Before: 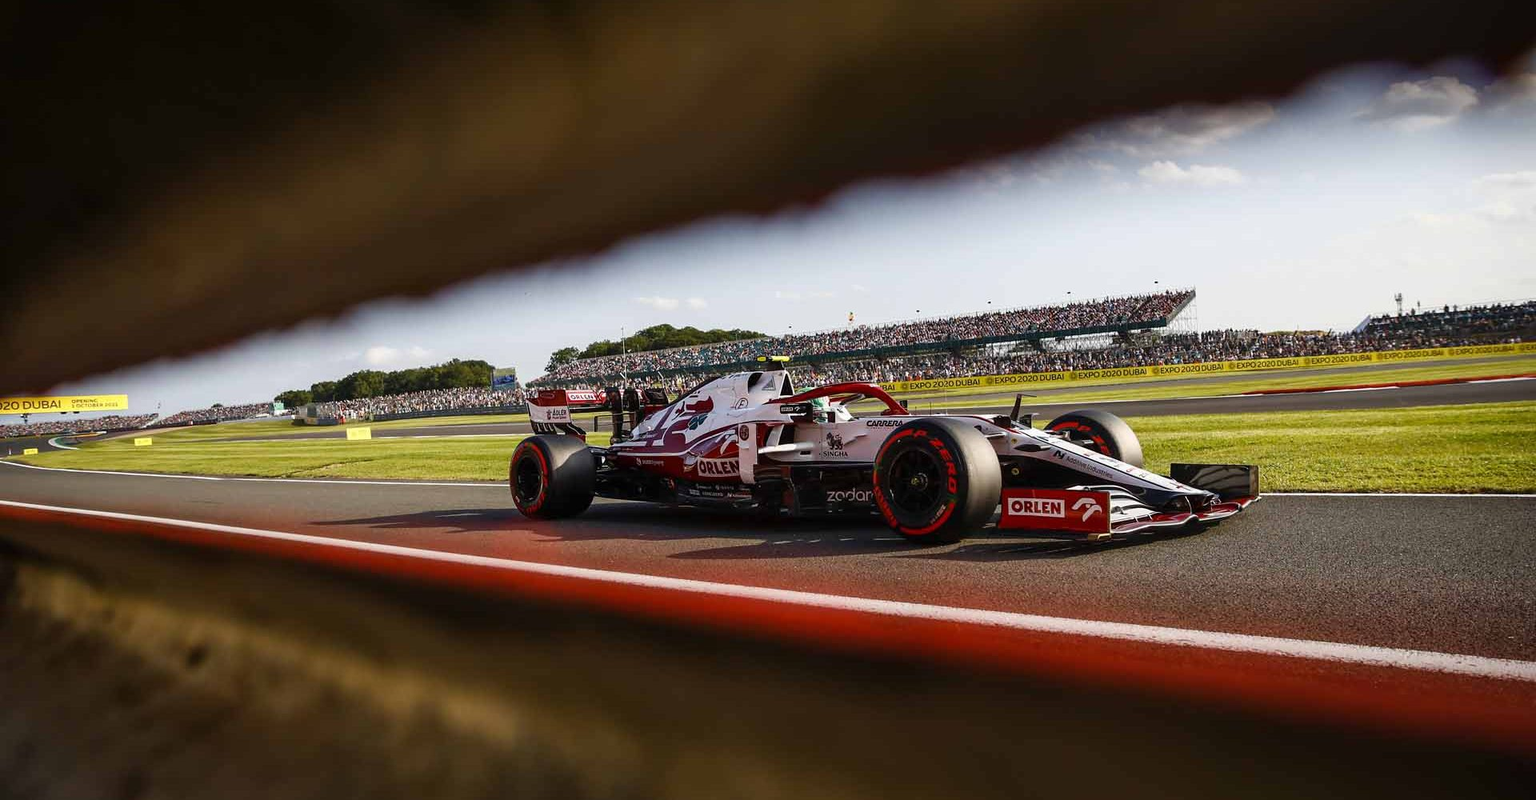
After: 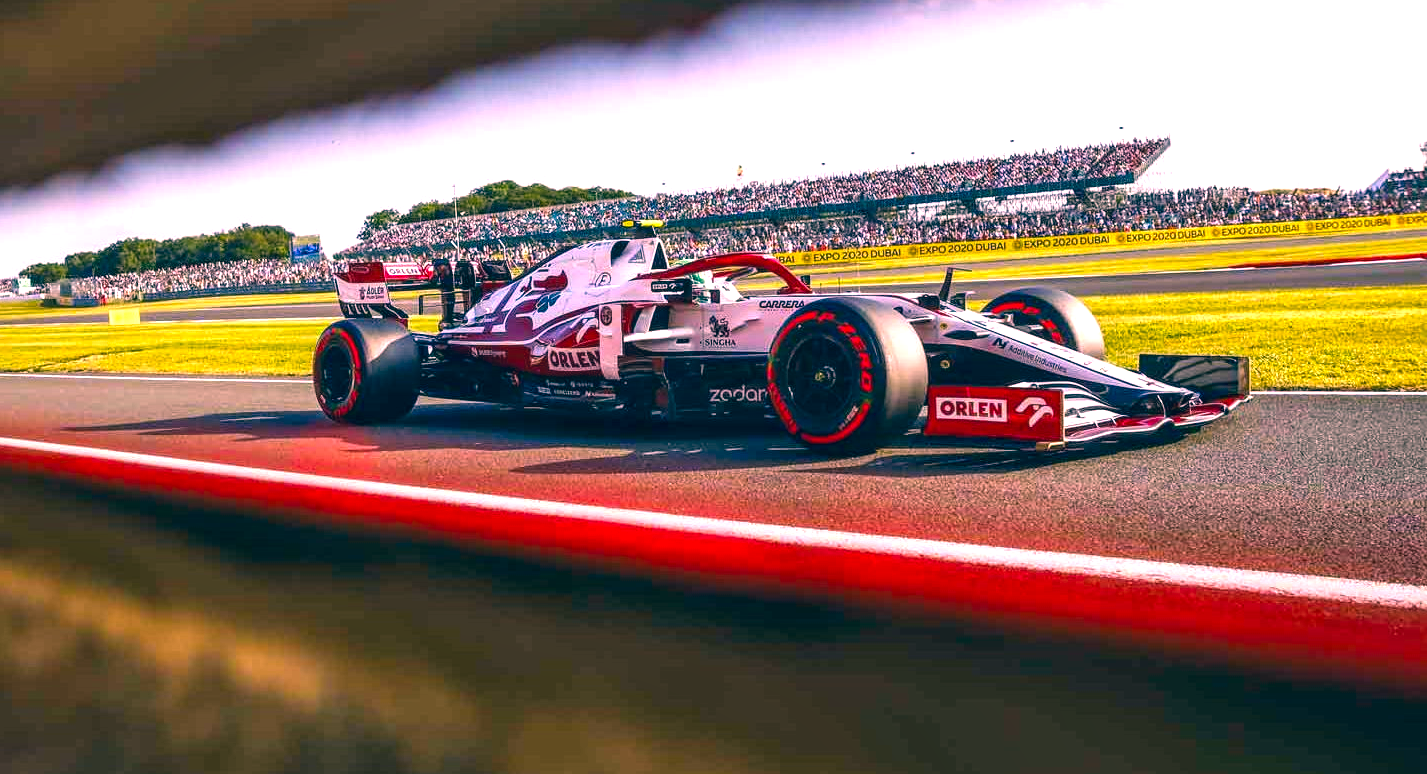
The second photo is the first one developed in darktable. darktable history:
exposure: black level correction 0, exposure 0.895 EV, compensate exposure bias true, compensate highlight preservation false
local contrast: detail 130%
crop: left 16.878%, top 22.546%, right 8.784%
color correction: highlights a* 16.81, highlights b* 0.305, shadows a* -14.82, shadows b* -14.37, saturation 1.49
